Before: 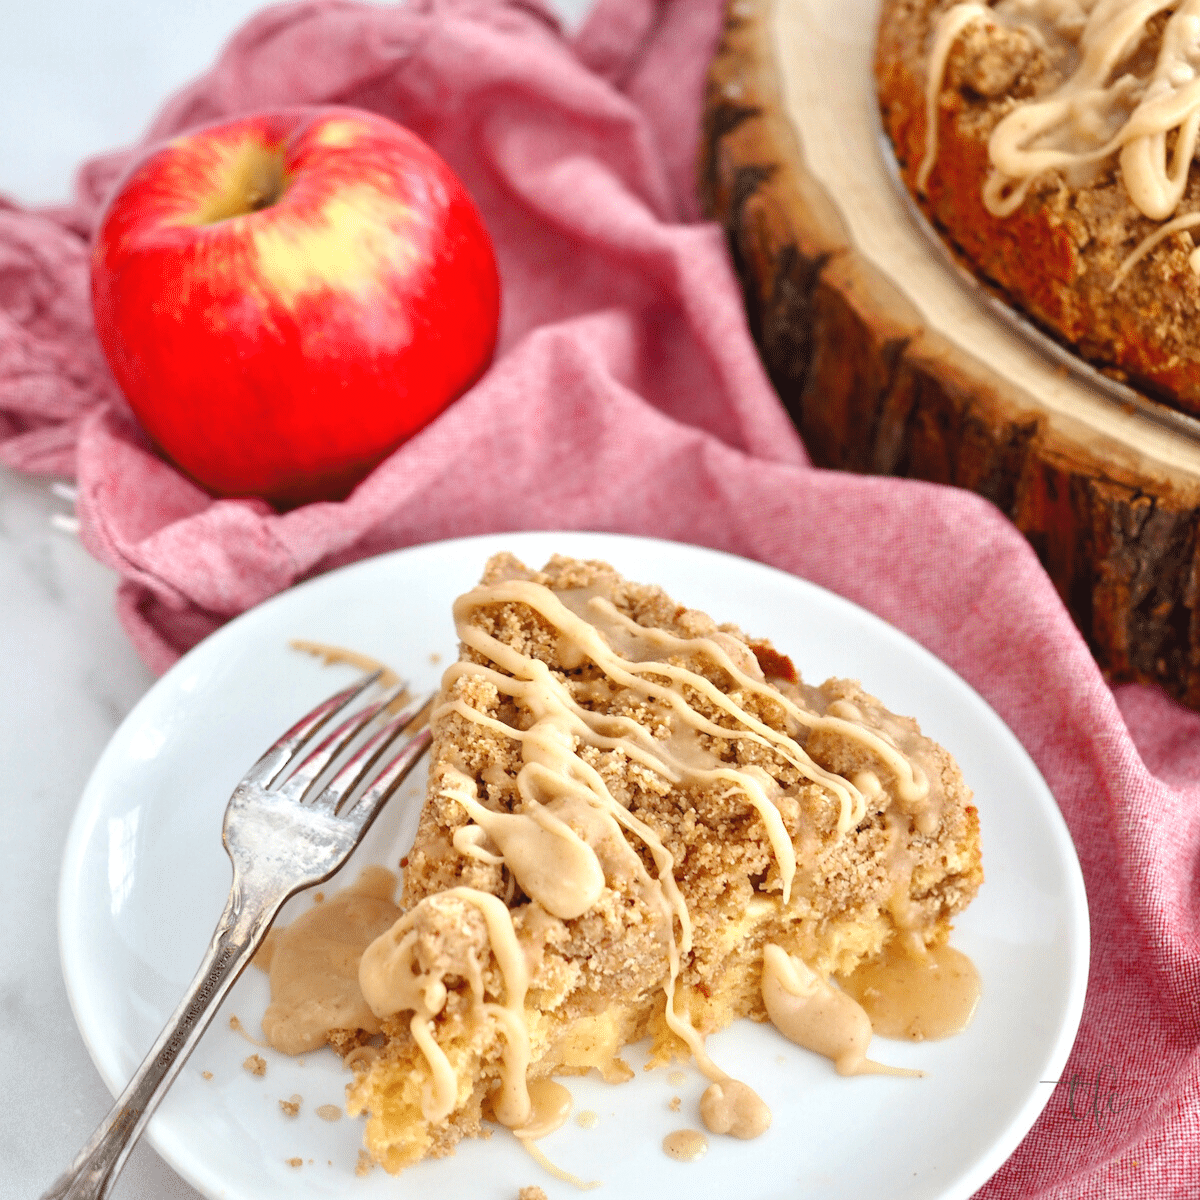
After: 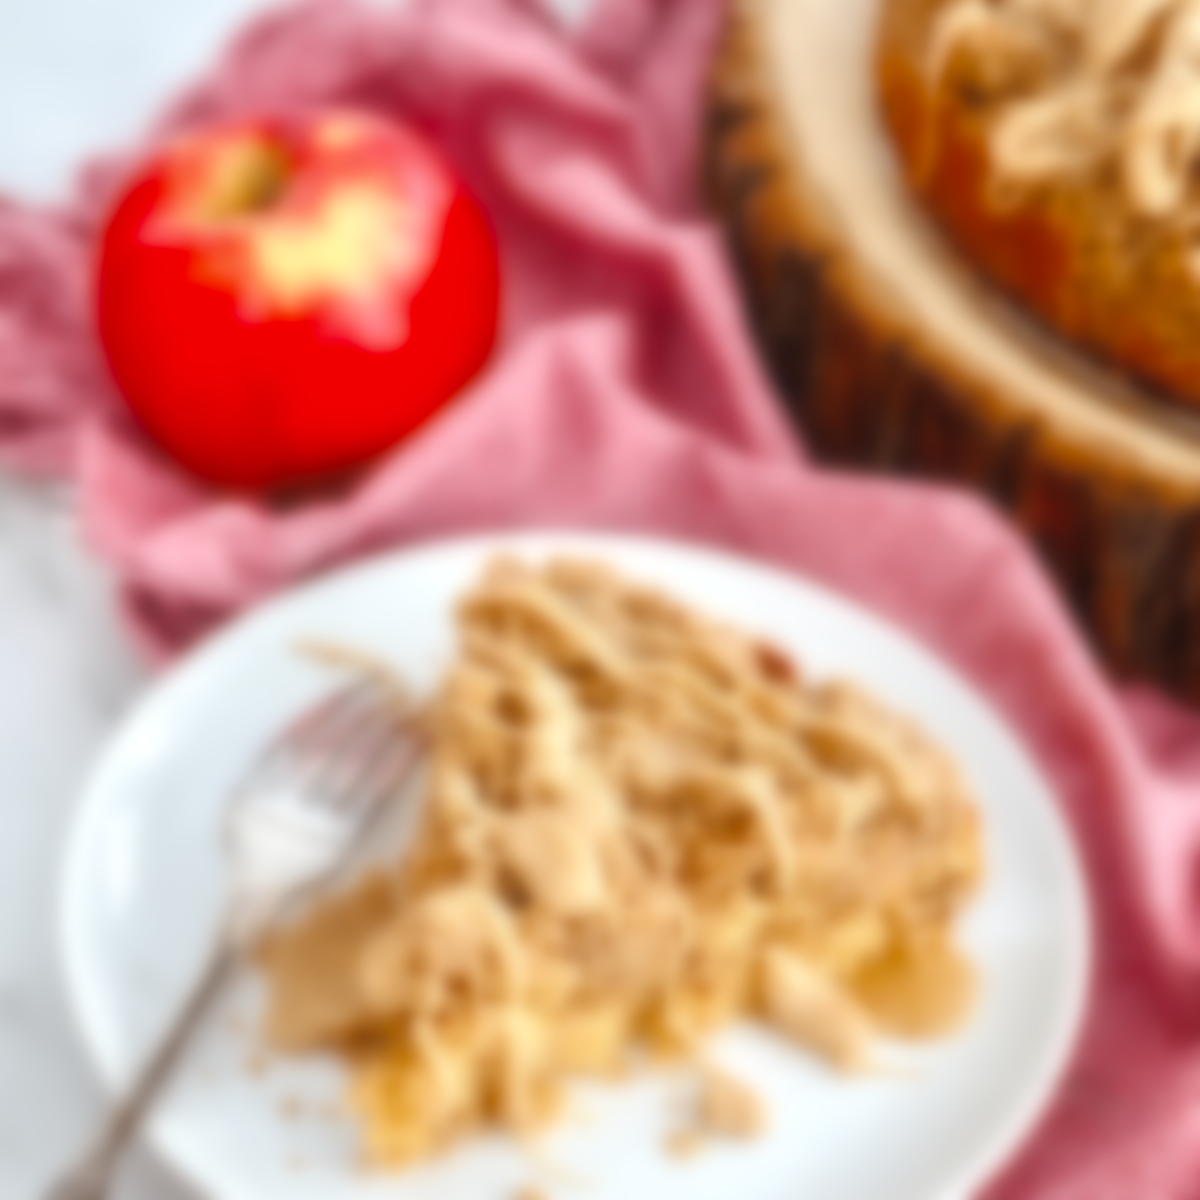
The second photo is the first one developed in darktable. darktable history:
local contrast: highlights 100%, shadows 100%, detail 120%, midtone range 0.2
lowpass: on, module defaults
sharpen: on, module defaults
color balance rgb: shadows fall-off 101%, linear chroma grading › mid-tones 7.63%, perceptual saturation grading › mid-tones 11.68%, mask middle-gray fulcrum 22.45%, global vibrance 10.11%, saturation formula JzAzBz (2021)
